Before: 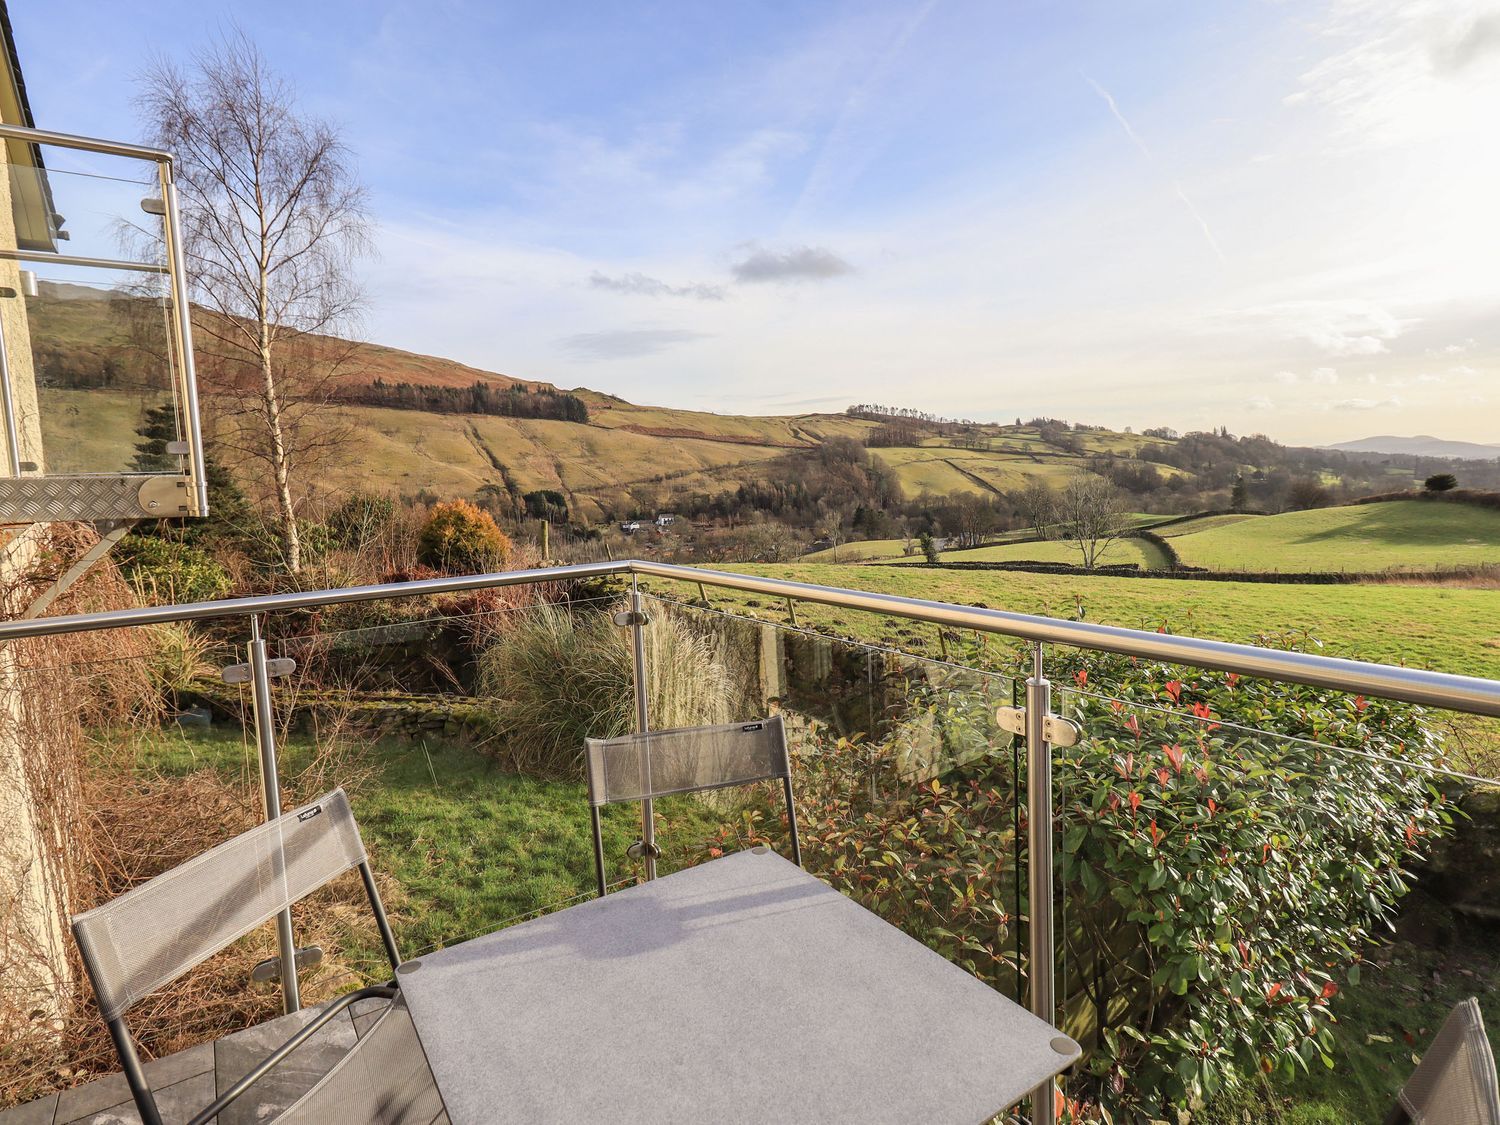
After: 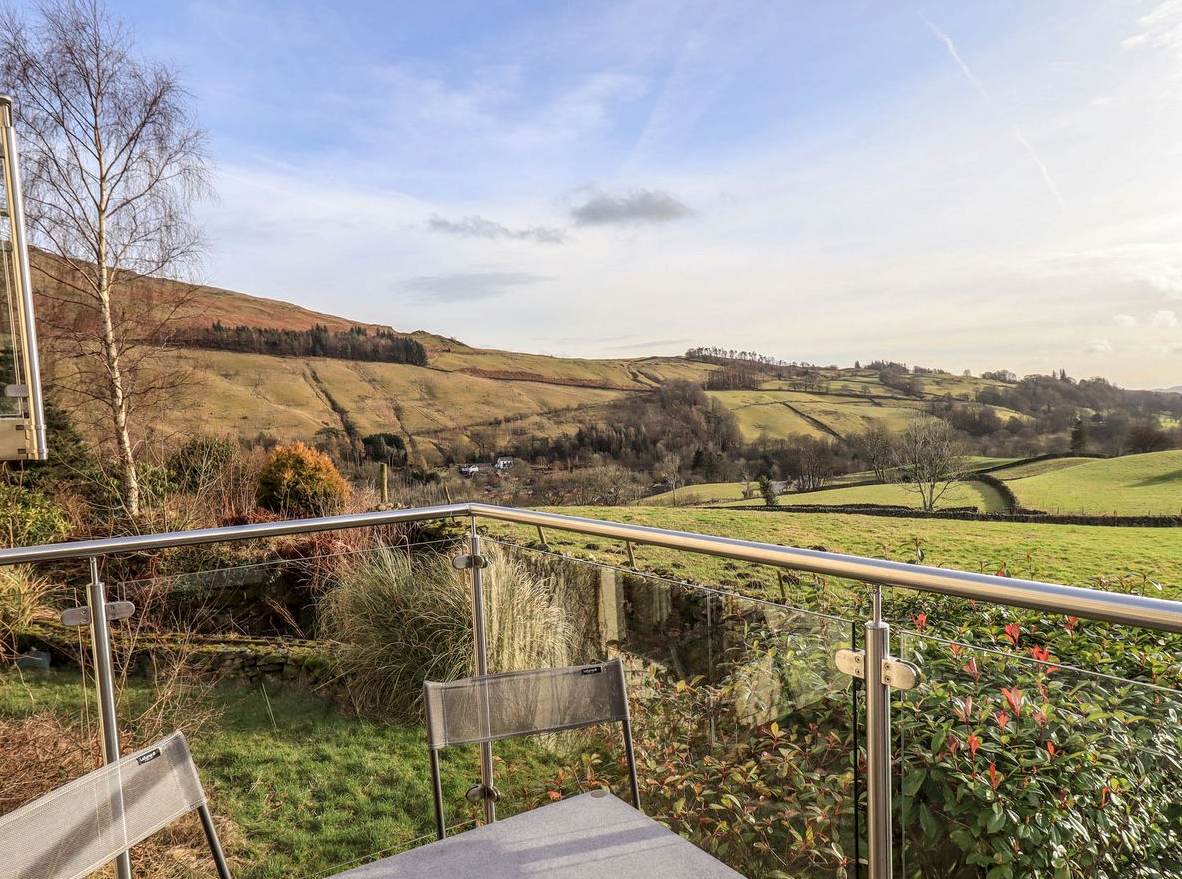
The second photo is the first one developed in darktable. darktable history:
crop and rotate: left 10.77%, top 5.1%, right 10.41%, bottom 16.76%
base curve: curves: ch0 [(0, 0) (0.472, 0.455) (1, 1)], preserve colors none
local contrast: on, module defaults
